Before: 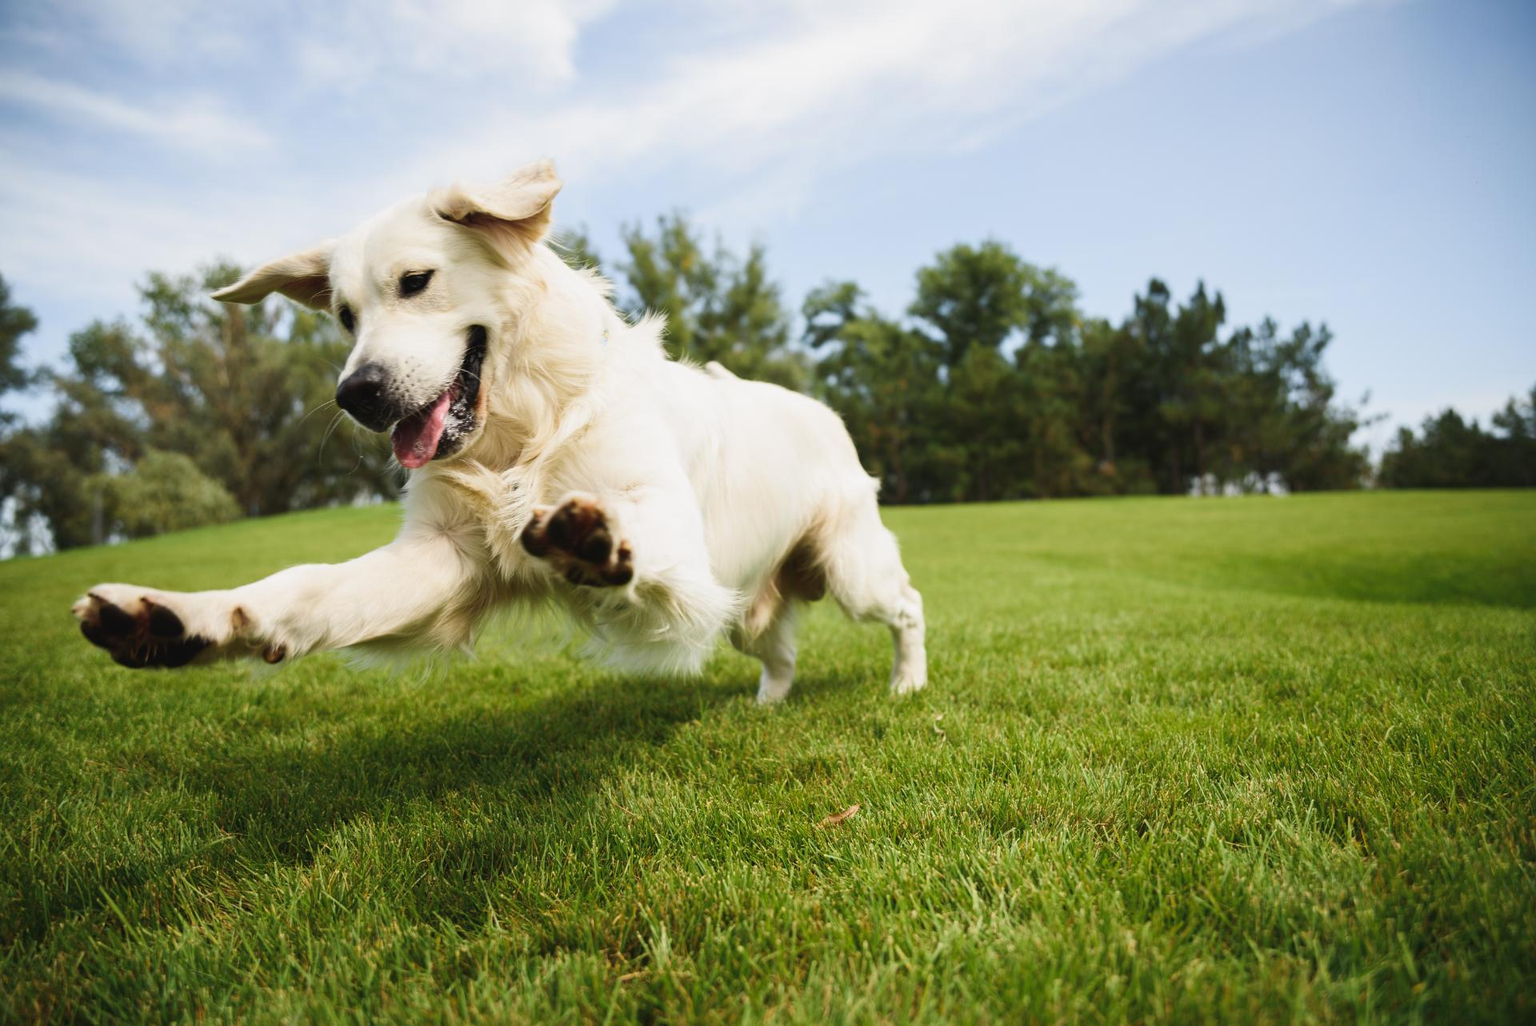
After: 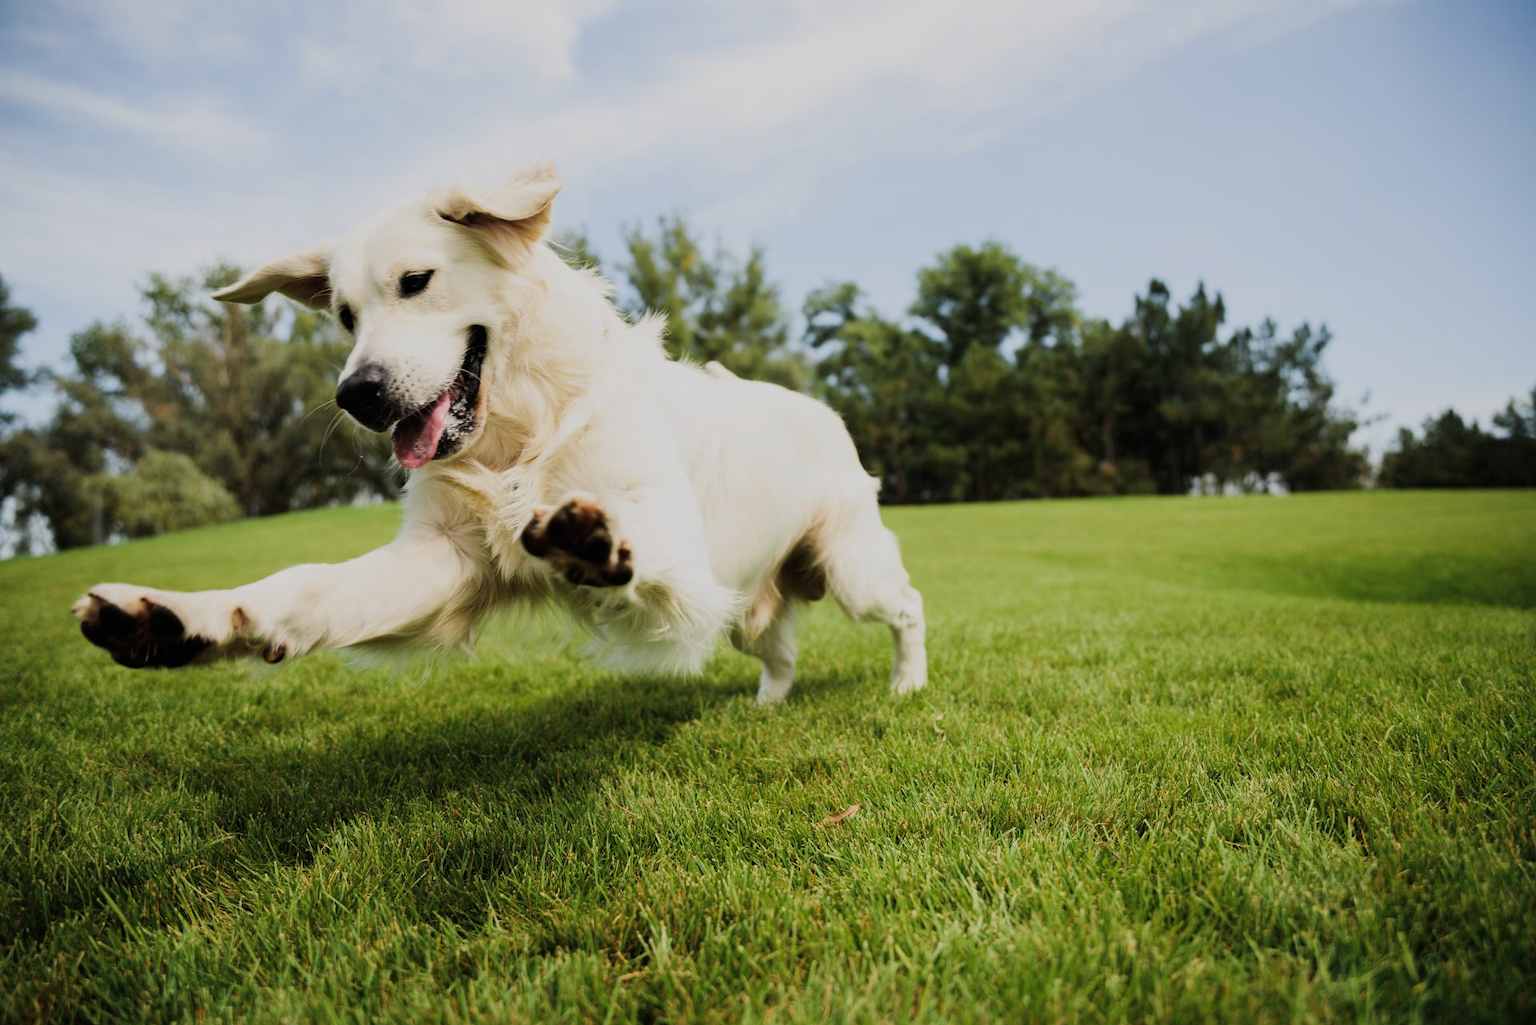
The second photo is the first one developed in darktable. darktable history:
filmic rgb: black relative exposure -7.65 EV, white relative exposure 4.56 EV, hardness 3.61, contrast 1.05
color balance: output saturation 98.5%
